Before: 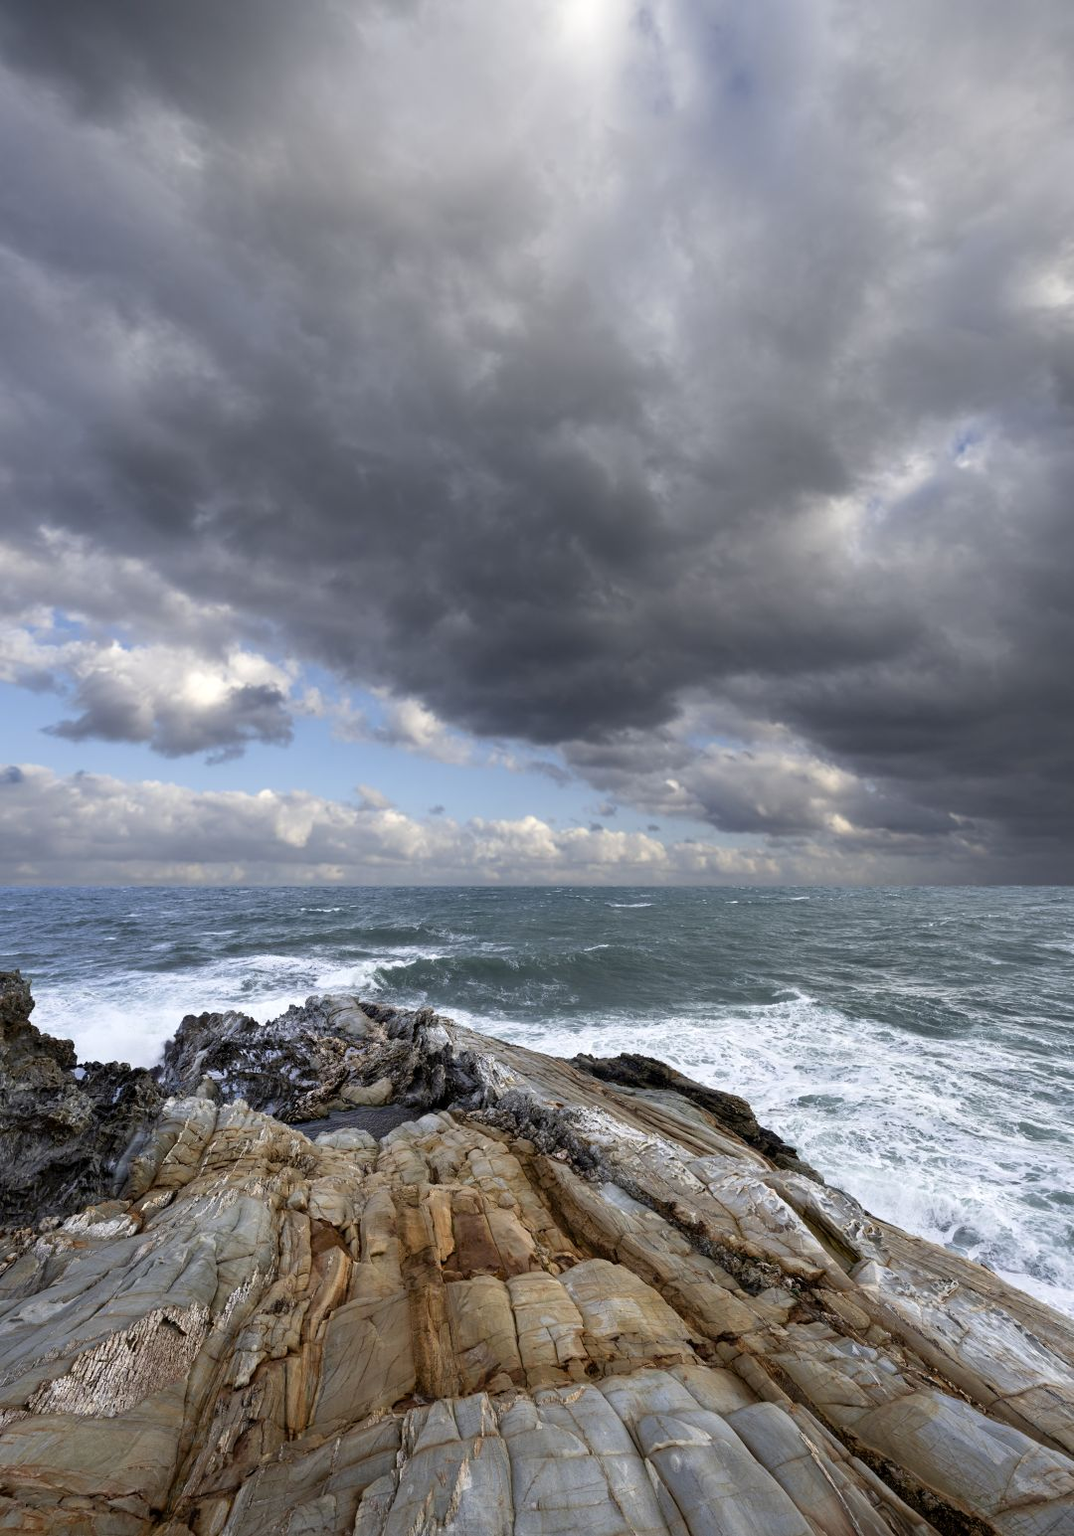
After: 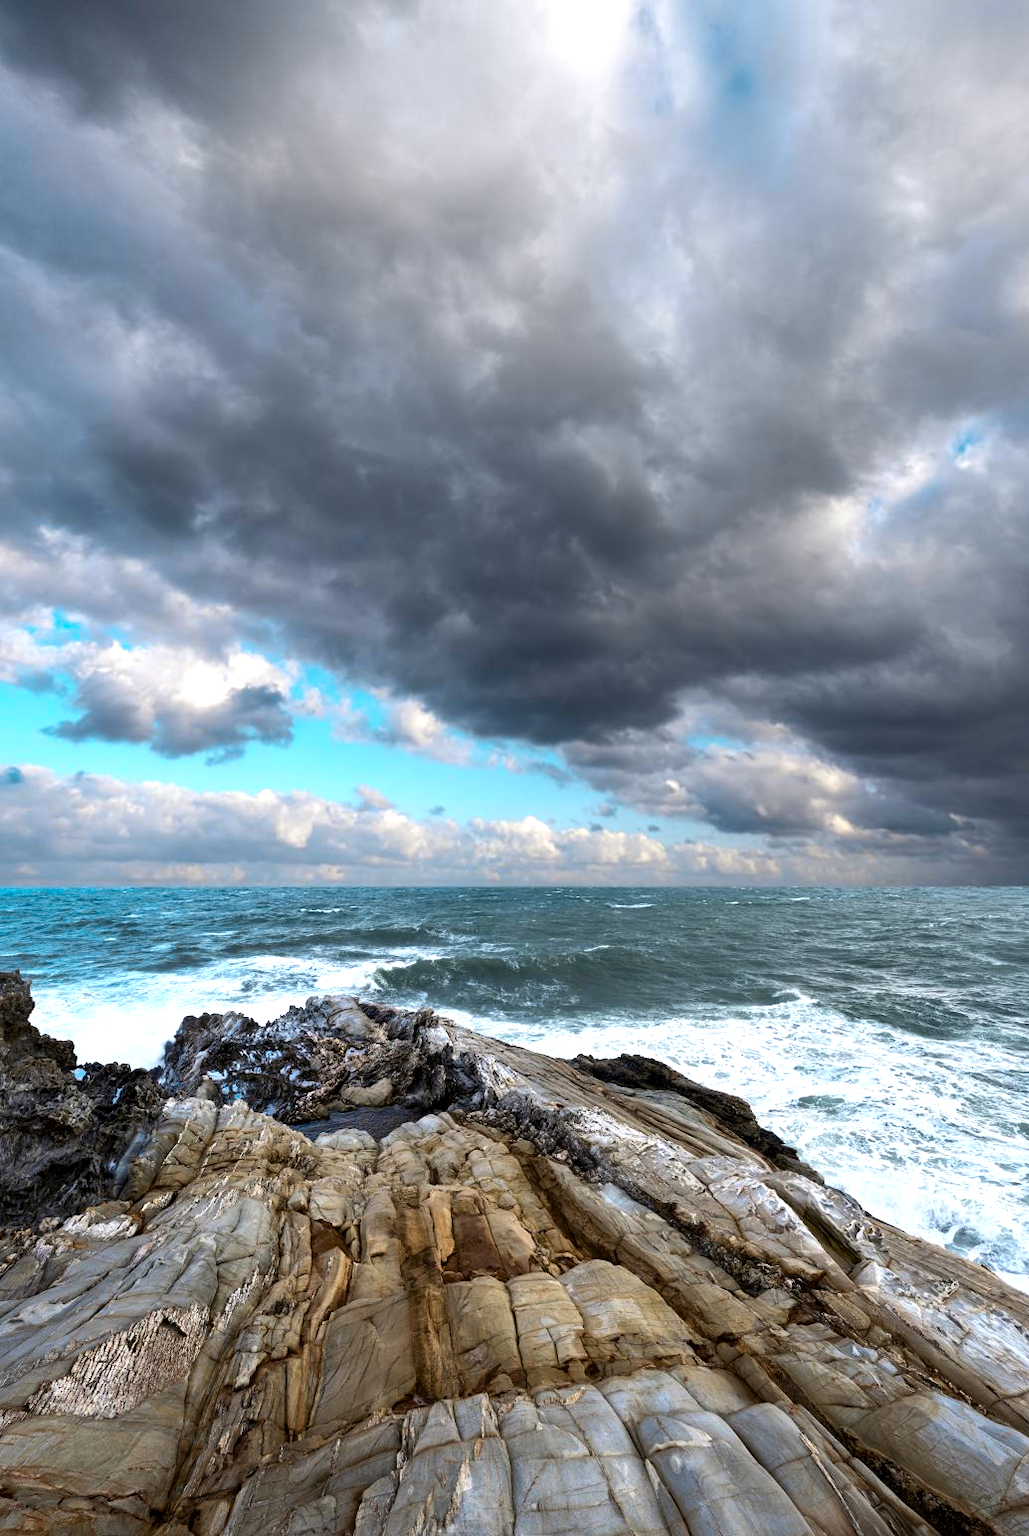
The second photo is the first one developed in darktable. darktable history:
crop: right 4.126%, bottom 0.031%
tone equalizer: -8 EV -0.417 EV, -7 EV -0.389 EV, -6 EV -0.333 EV, -5 EV -0.222 EV, -3 EV 0.222 EV, -2 EV 0.333 EV, -1 EV 0.389 EV, +0 EV 0.417 EV, edges refinement/feathering 500, mask exposure compensation -1.57 EV, preserve details no
local contrast: mode bilateral grid, contrast 20, coarseness 50, detail 120%, midtone range 0.2
color zones: curves: ch0 [(0.254, 0.492) (0.724, 0.62)]; ch1 [(0.25, 0.528) (0.719, 0.796)]; ch2 [(0, 0.472) (0.25, 0.5) (0.73, 0.184)]
